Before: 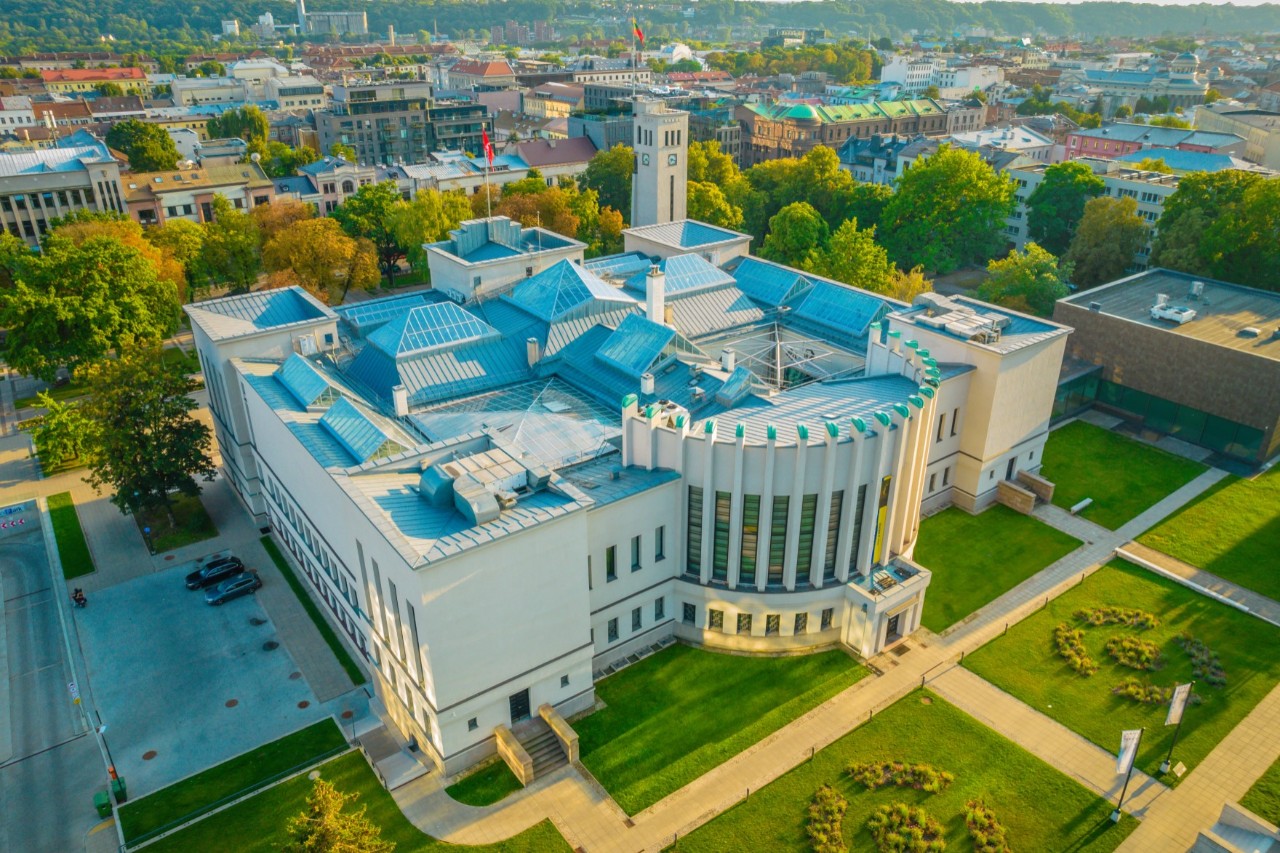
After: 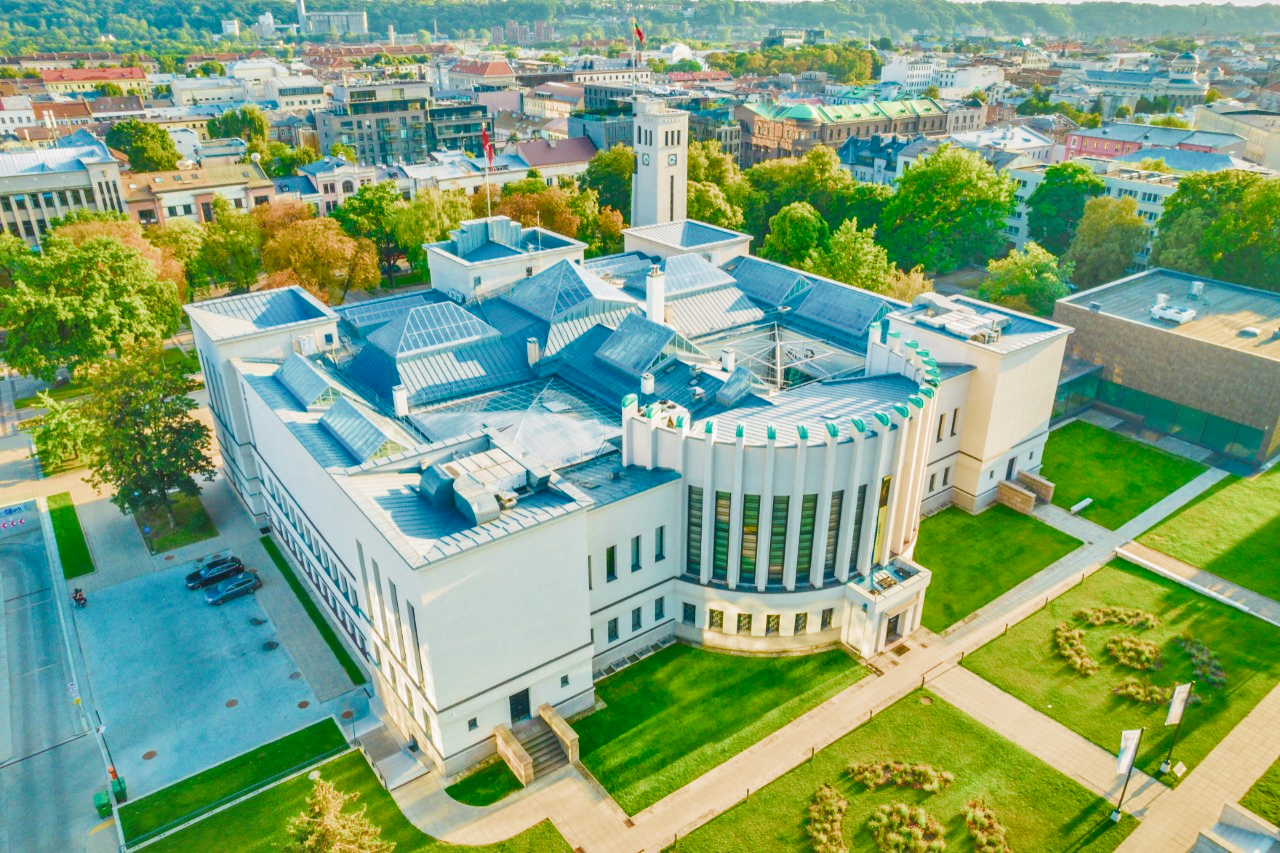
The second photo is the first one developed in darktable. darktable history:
shadows and highlights: radius 100.41, shadows 50.55, highlights -64.36, highlights color adjustment 49.82%, soften with gaussian
filmic rgb: middle gray luminance 4.29%, black relative exposure -13 EV, white relative exposure 5 EV, threshold 6 EV, target black luminance 0%, hardness 5.19, latitude 59.69%, contrast 0.767, highlights saturation mix 5%, shadows ↔ highlights balance 25.95%, add noise in highlights 0, color science v3 (2019), use custom middle-gray values true, iterations of high-quality reconstruction 0, contrast in highlights soft, enable highlight reconstruction true
